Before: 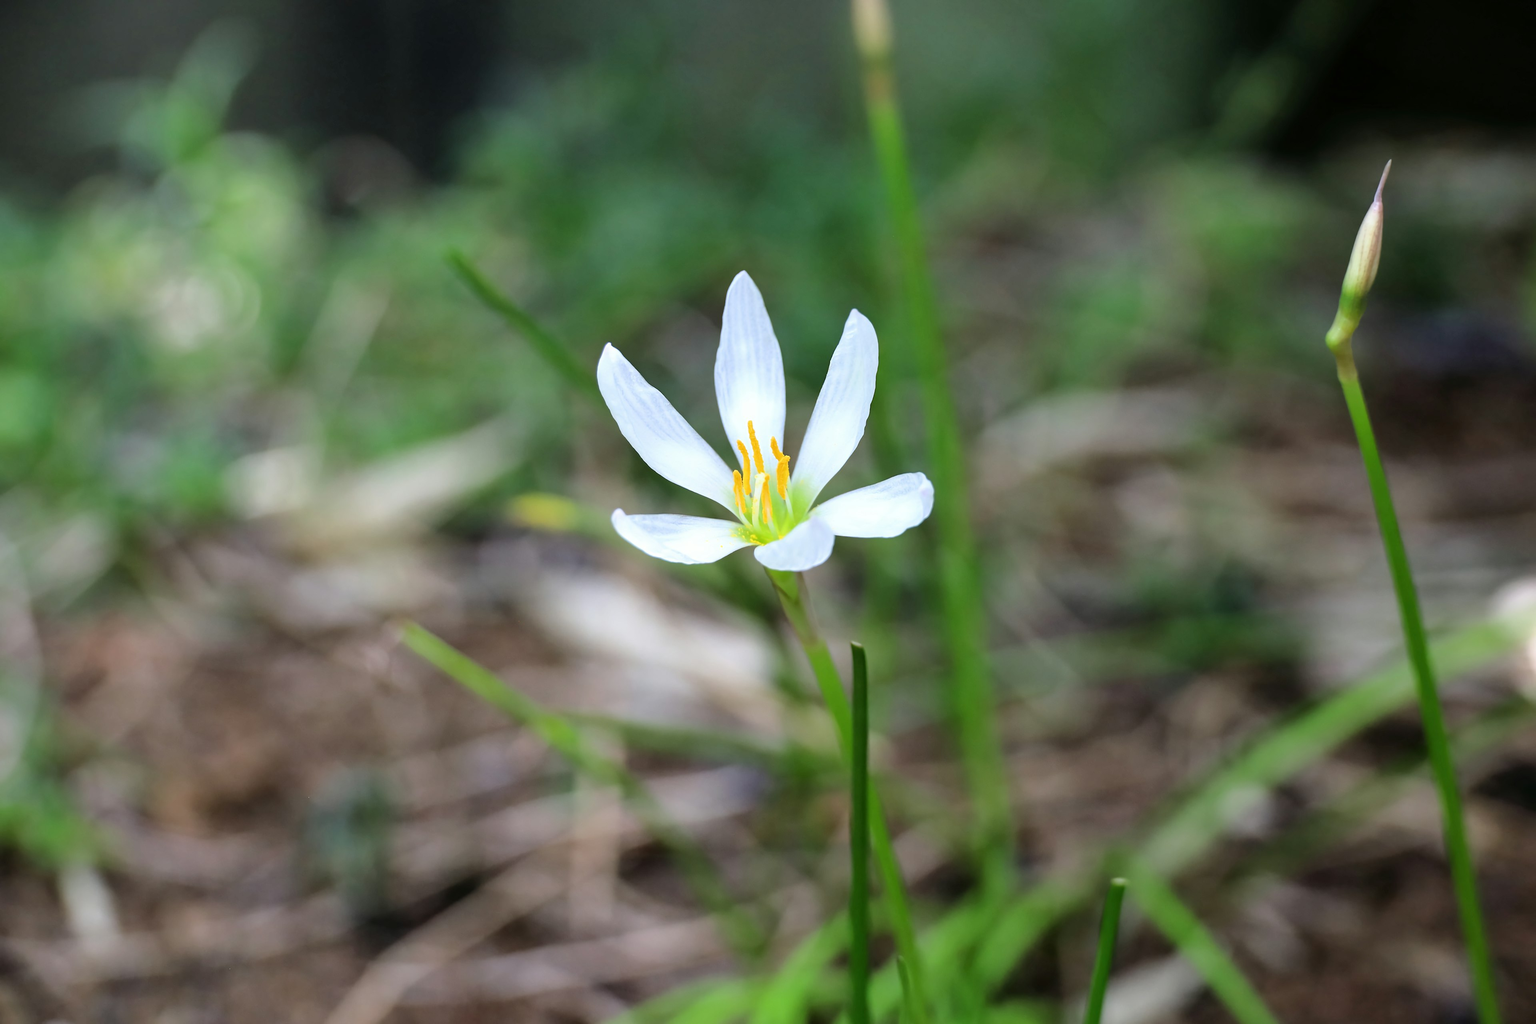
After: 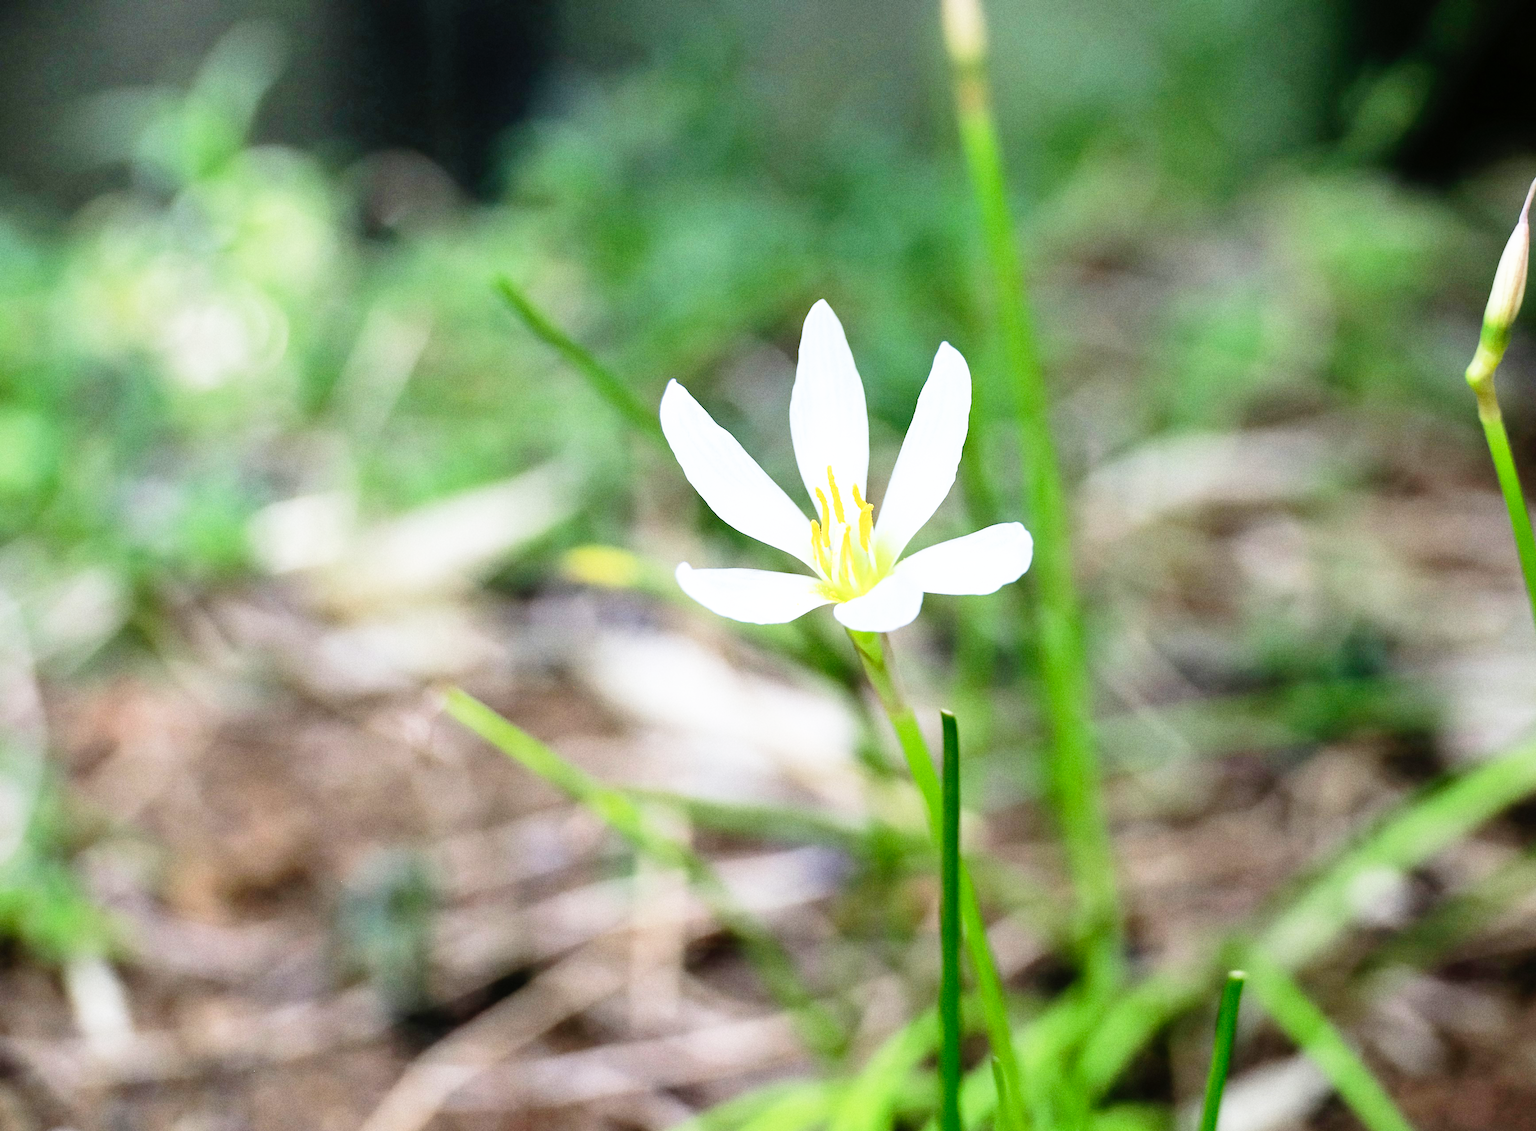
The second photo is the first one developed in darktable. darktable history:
crop: right 9.509%, bottom 0.031%
base curve: curves: ch0 [(0, 0) (0.012, 0.01) (0.073, 0.168) (0.31, 0.711) (0.645, 0.957) (1, 1)], preserve colors none
grain: coarseness 7.08 ISO, strength 21.67%, mid-tones bias 59.58%
